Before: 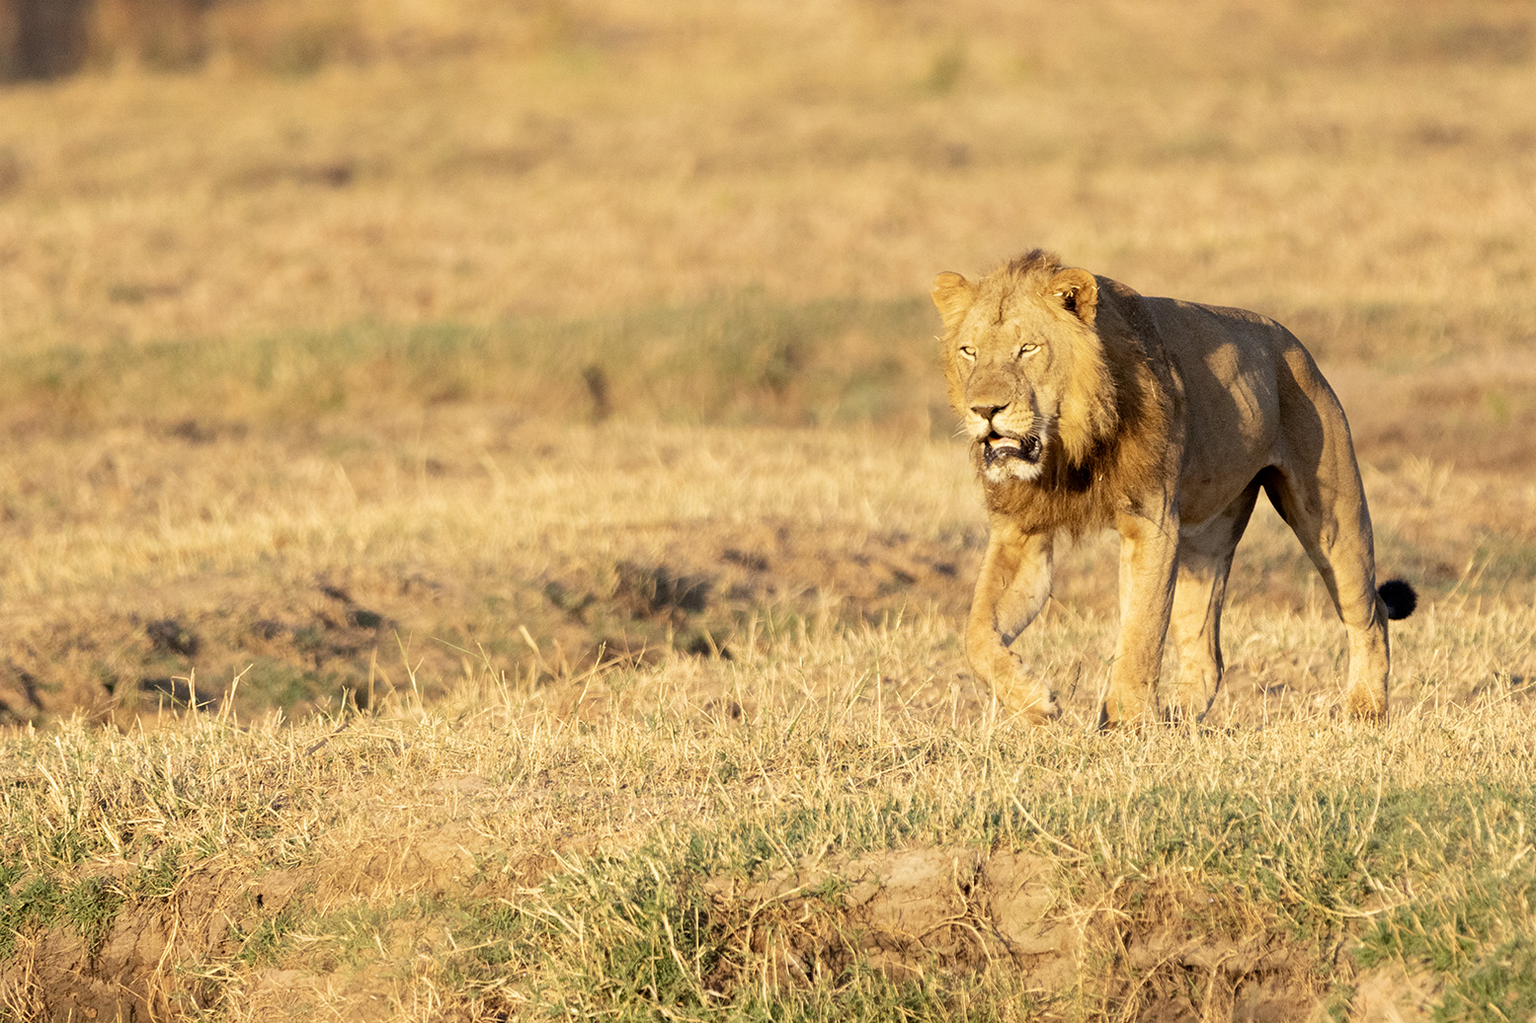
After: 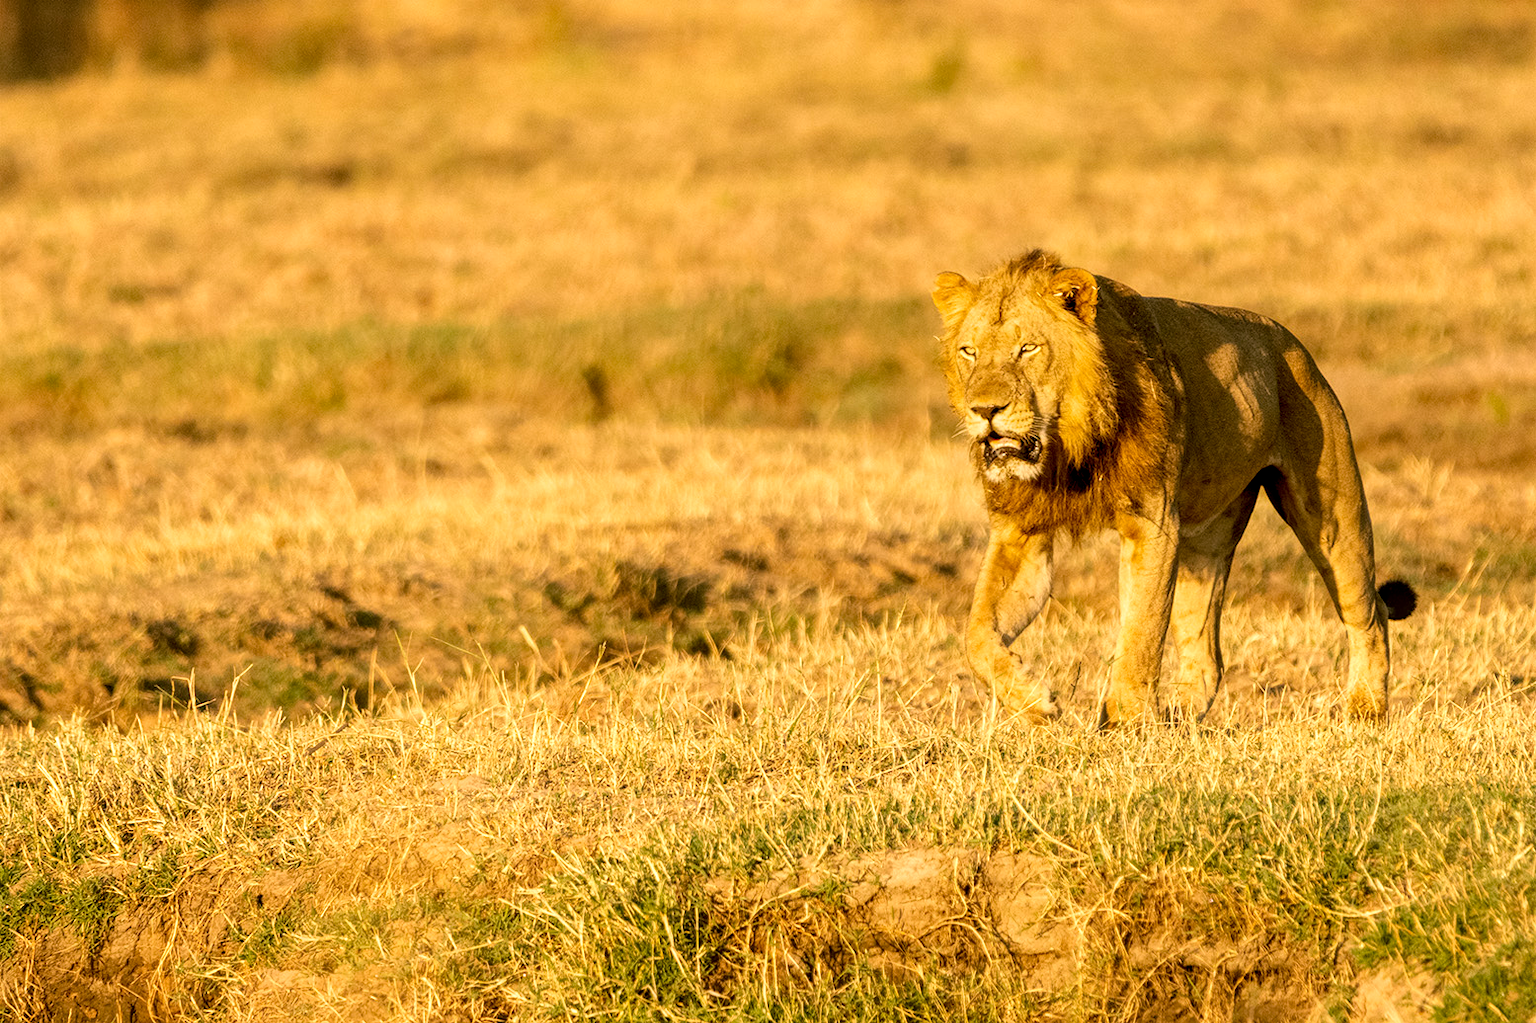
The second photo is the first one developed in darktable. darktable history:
local contrast: highlights 61%, detail 143%, midtone range 0.428
color correction: highlights a* 8.98, highlights b* 15.09, shadows a* -0.49, shadows b* 26.52
